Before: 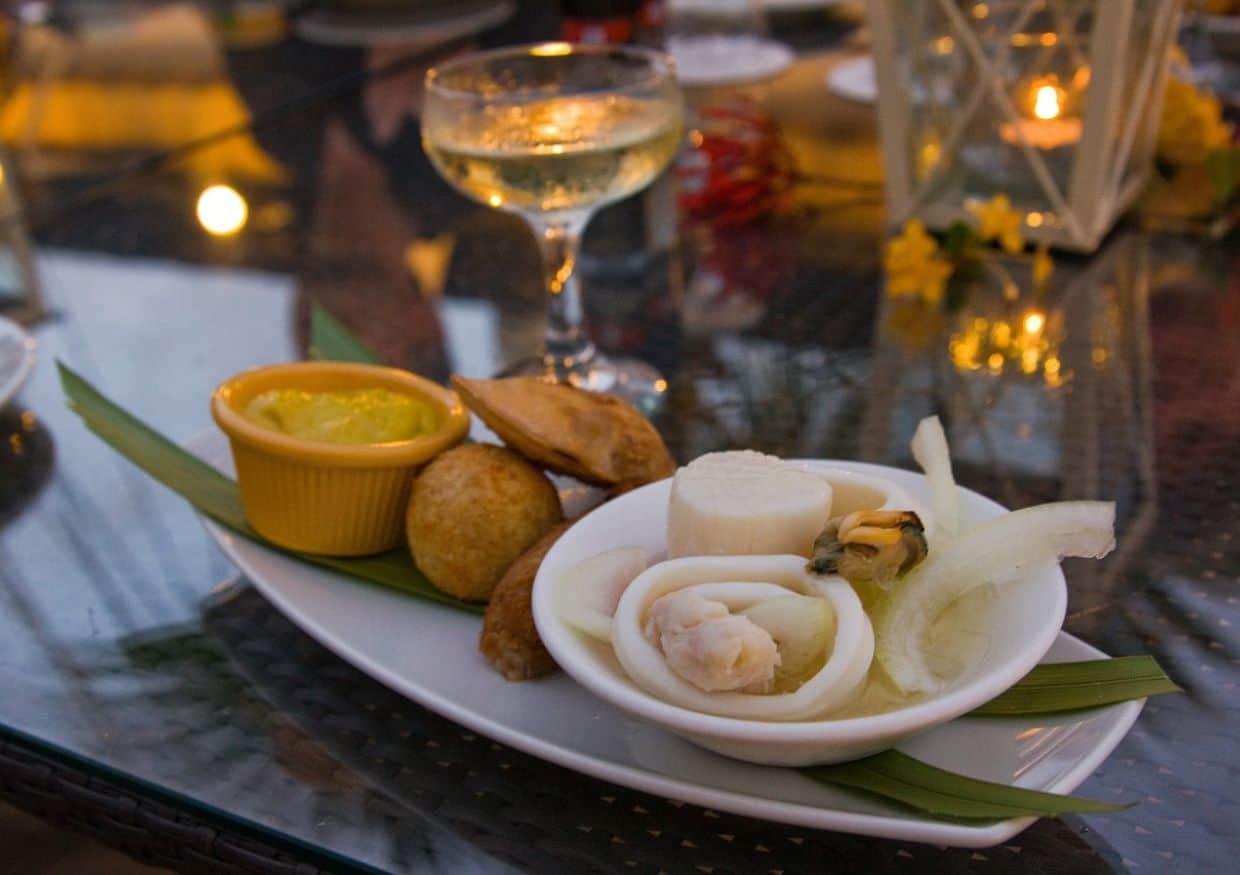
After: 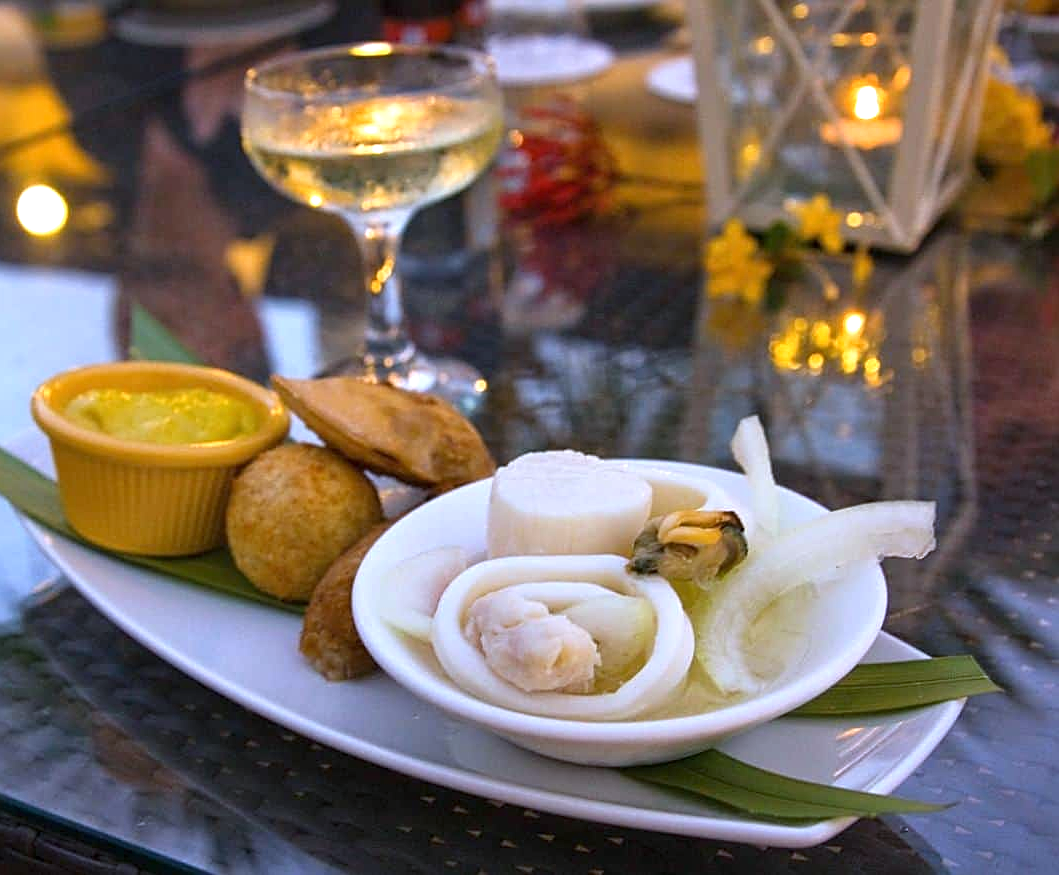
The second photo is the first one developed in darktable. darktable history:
exposure: exposure 0.74 EV, compensate highlight preservation false
sharpen: amount 0.478
white balance: red 0.948, green 1.02, blue 1.176
crop and rotate: left 14.584%
